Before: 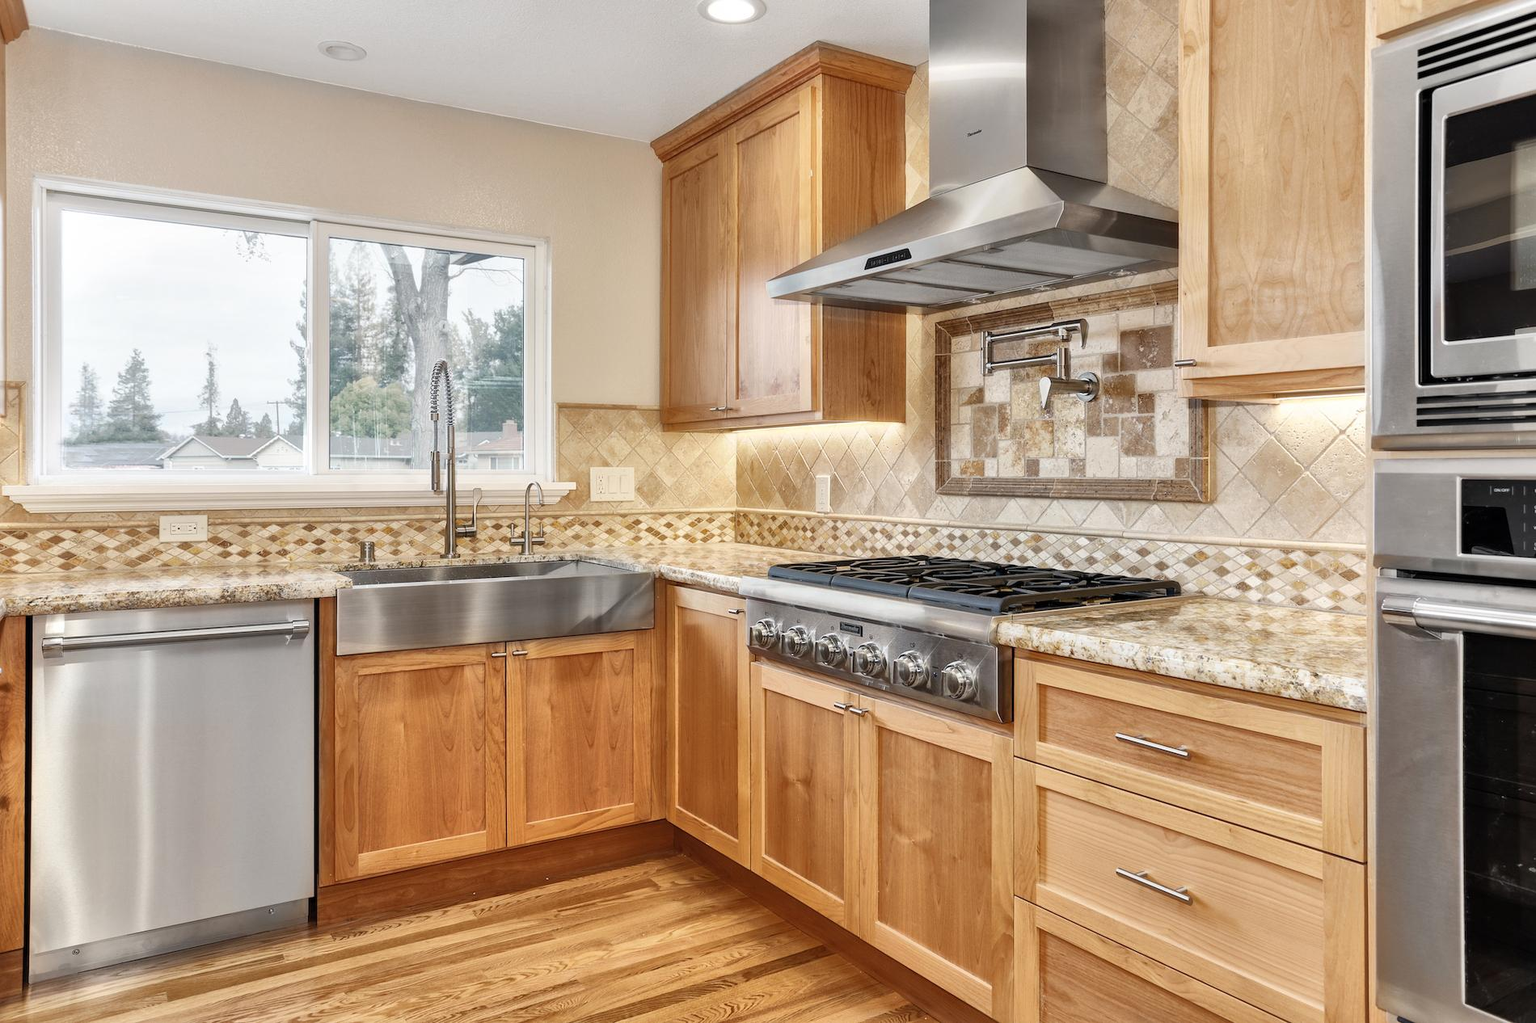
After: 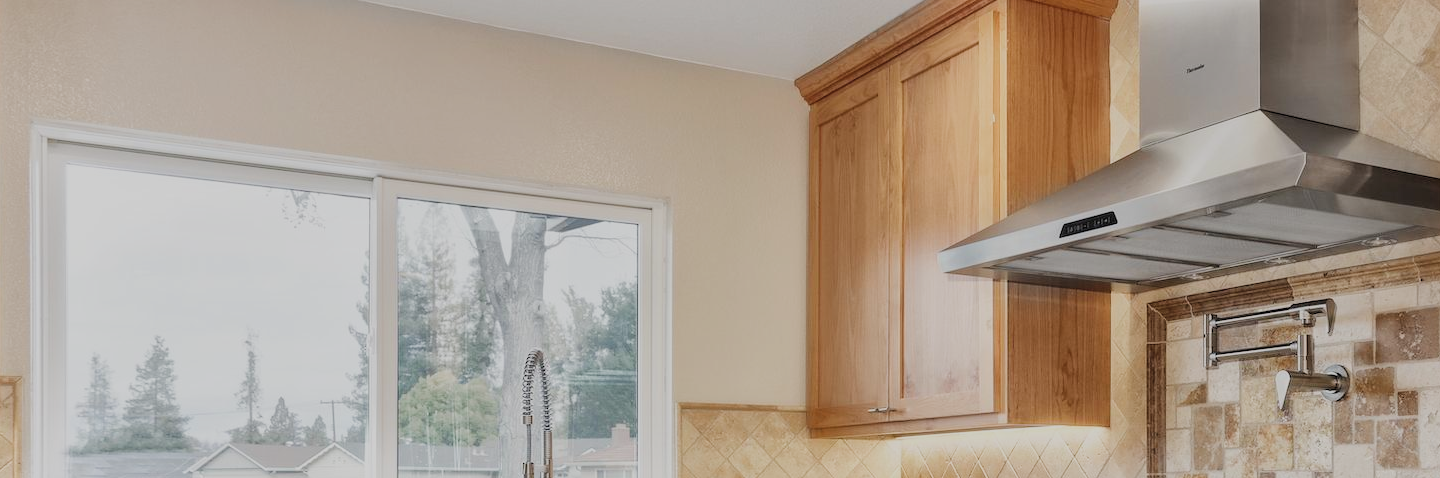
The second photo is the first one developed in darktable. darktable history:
crop: left 0.533%, top 7.627%, right 23.288%, bottom 54.567%
filmic rgb: black relative exposure -8.02 EV, white relative exposure 4.01 EV, threshold 2.97 EV, hardness 4.13, contrast 0.924, preserve chrominance RGB euclidean norm, color science v5 (2021), contrast in shadows safe, contrast in highlights safe, enable highlight reconstruction true
